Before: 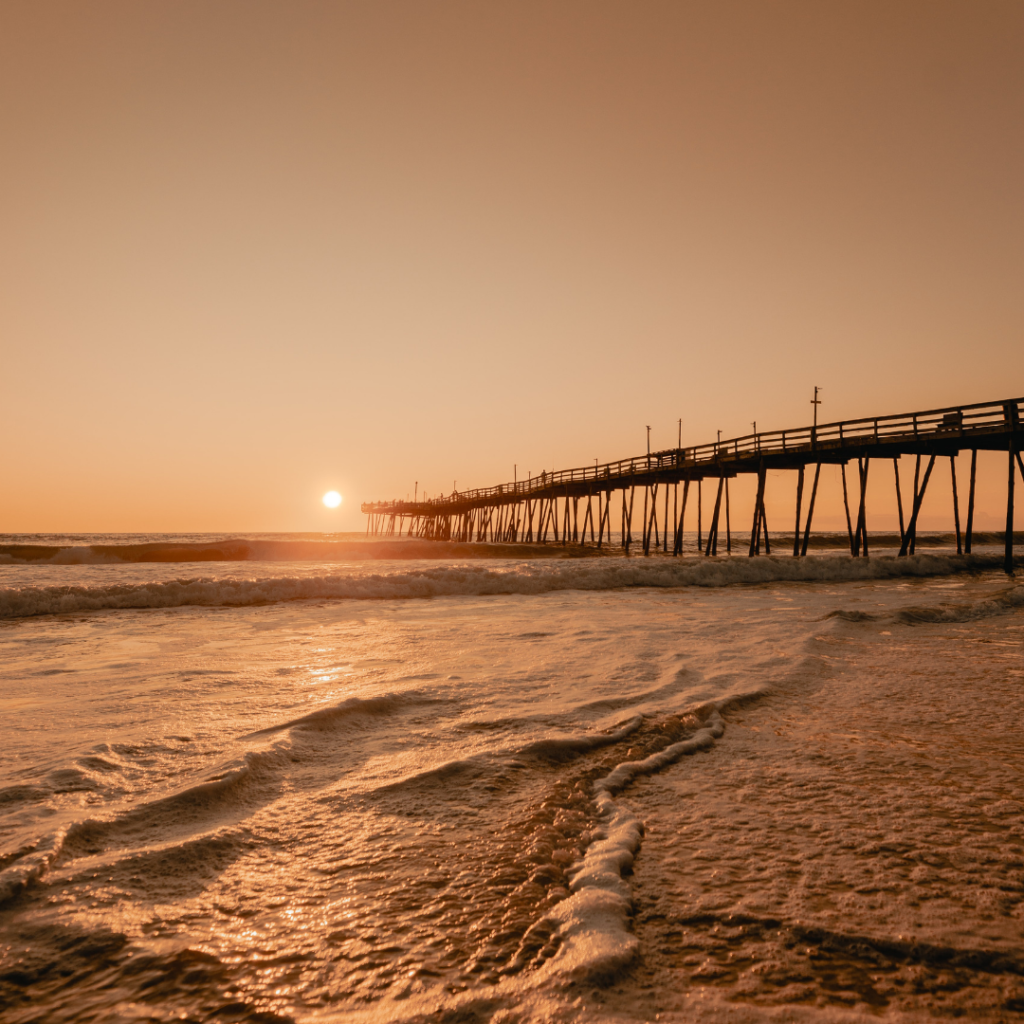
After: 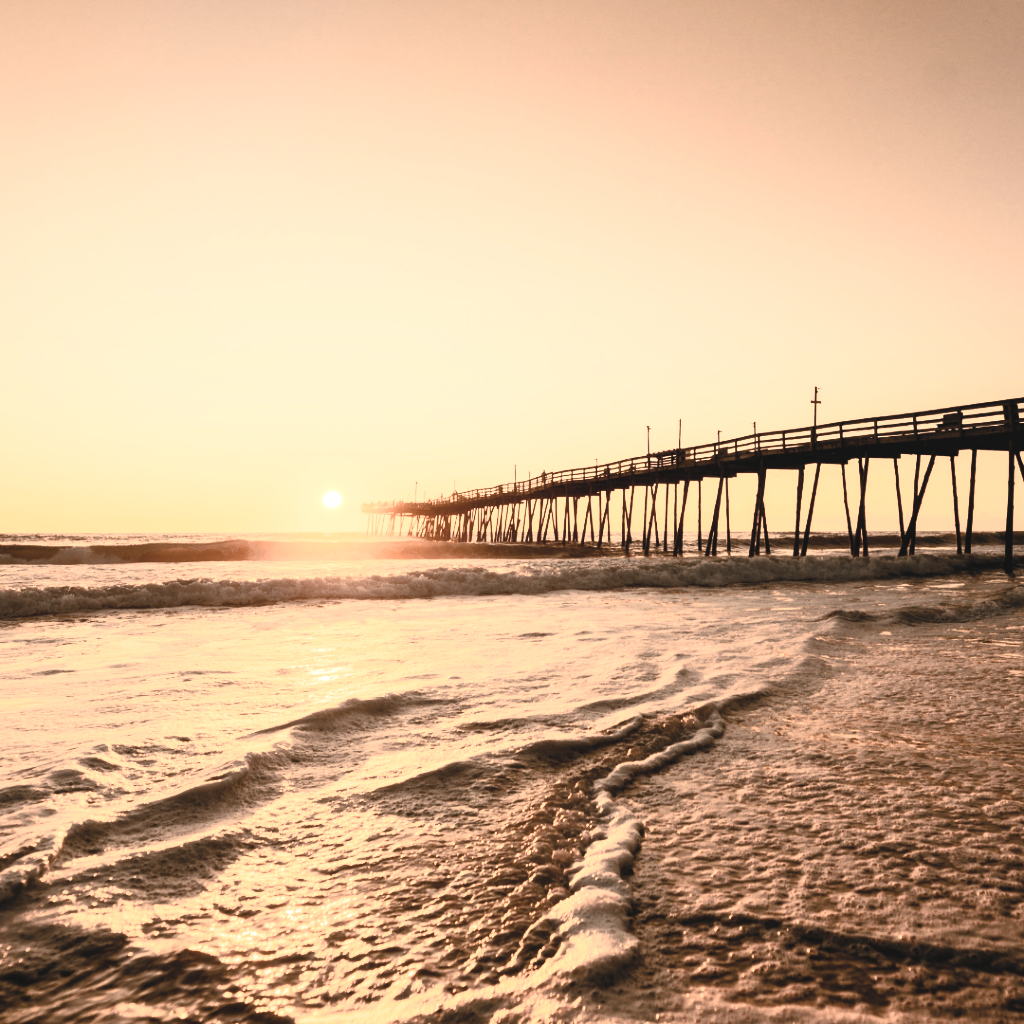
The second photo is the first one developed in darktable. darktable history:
tone equalizer: -8 EV -0.725 EV, -7 EV -0.665 EV, -6 EV -0.618 EV, -5 EV -0.409 EV, -3 EV 0.385 EV, -2 EV 0.6 EV, -1 EV 0.694 EV, +0 EV 0.74 EV, edges refinement/feathering 500, mask exposure compensation -1.57 EV, preserve details no
contrast brightness saturation: contrast 0.435, brightness 0.559, saturation -0.192
